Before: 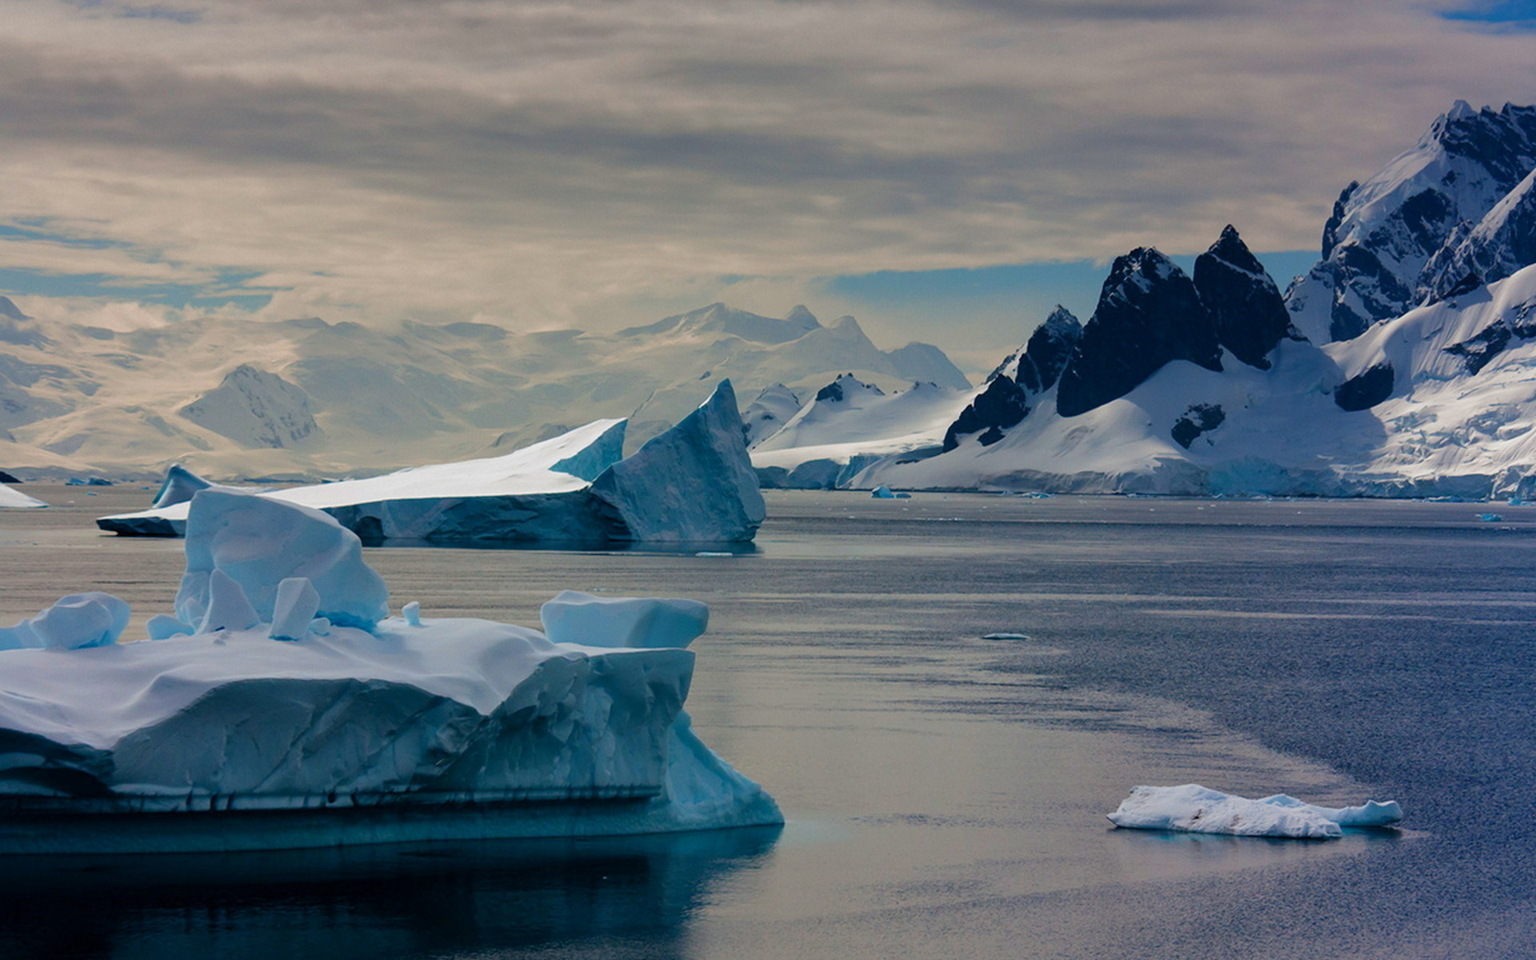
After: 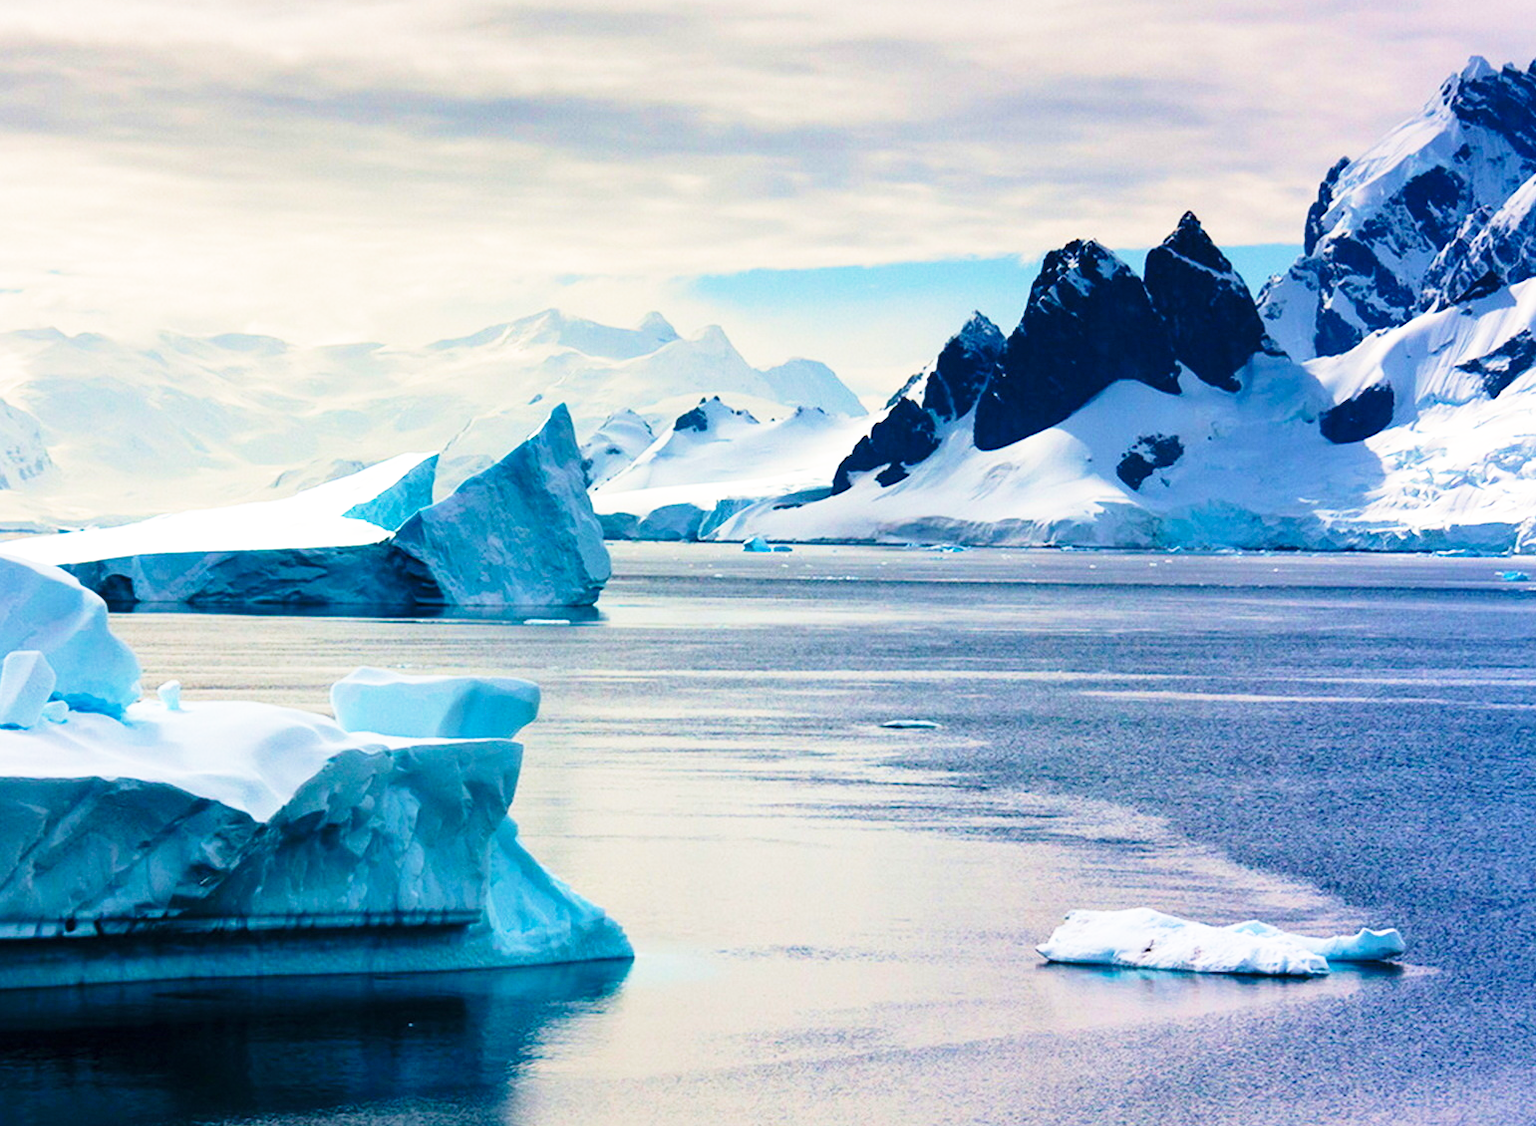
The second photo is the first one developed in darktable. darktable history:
base curve: curves: ch0 [(0, 0) (0.026, 0.03) (0.109, 0.232) (0.351, 0.748) (0.669, 0.968) (1, 1)], preserve colors none
velvia: on, module defaults
crop and rotate: left 17.959%, top 5.771%, right 1.742%
exposure: exposure 0.6 EV, compensate highlight preservation false
